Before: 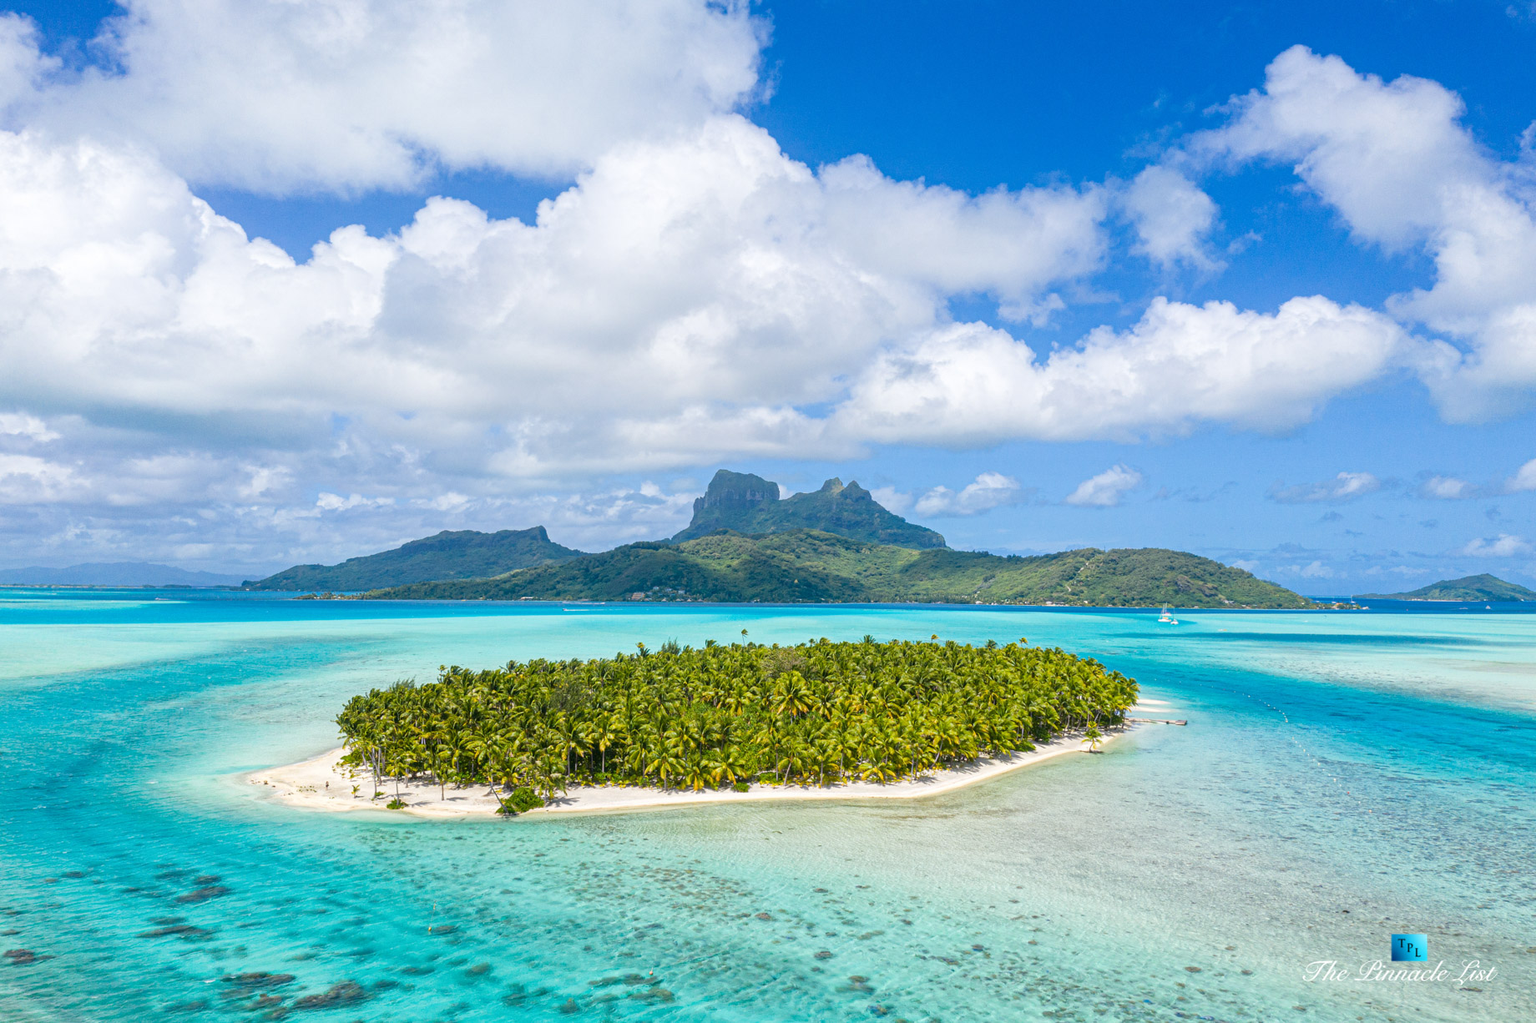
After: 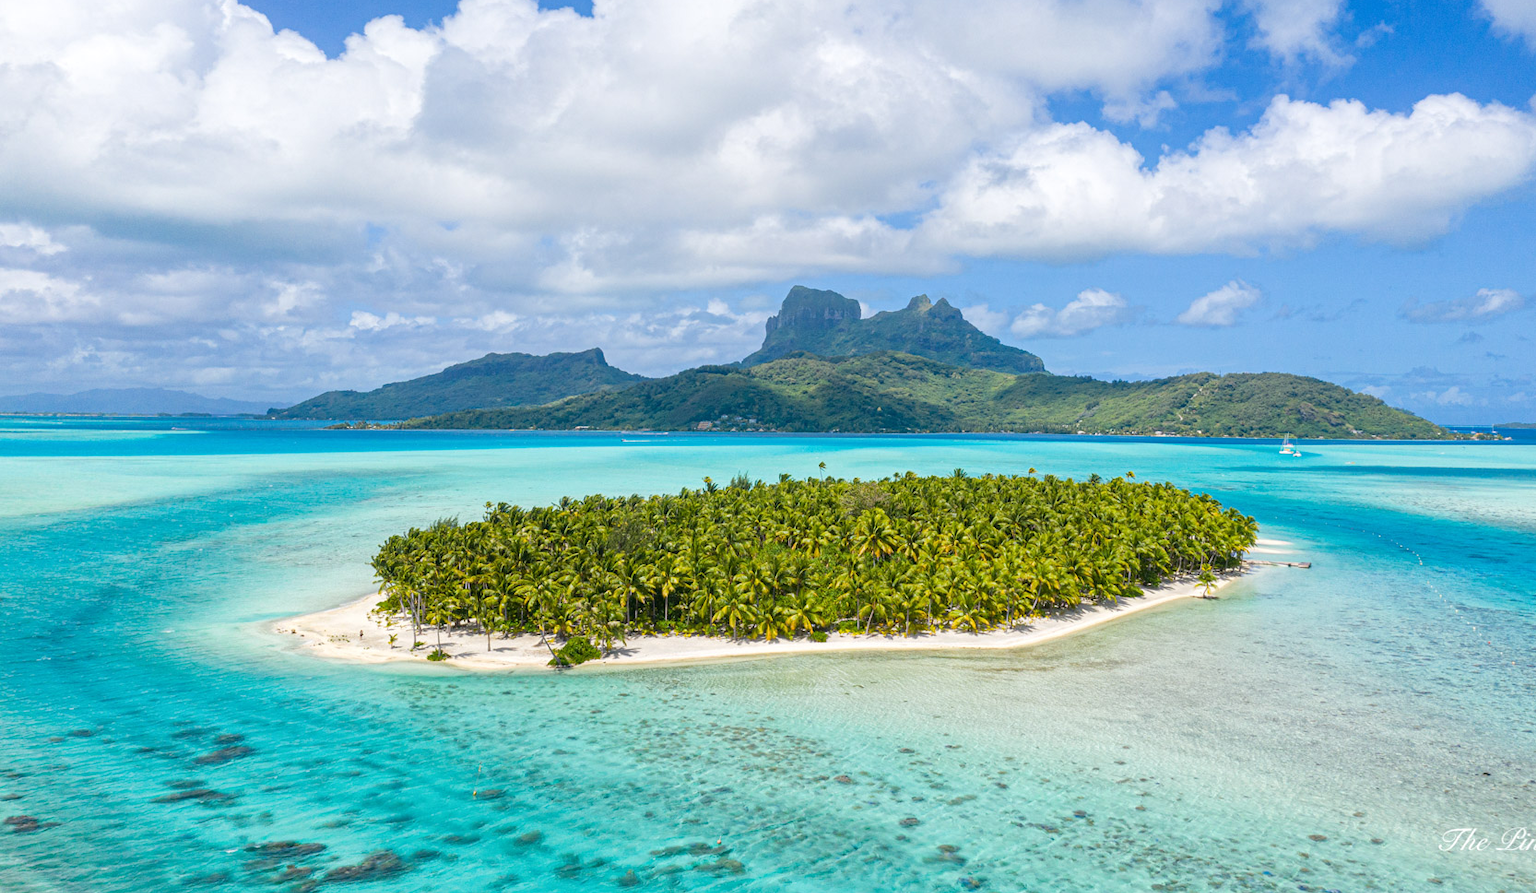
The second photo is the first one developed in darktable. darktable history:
tone equalizer: edges refinement/feathering 500, mask exposure compensation -1.57 EV, preserve details no
crop: top 20.645%, right 9.412%, bottom 0.275%
